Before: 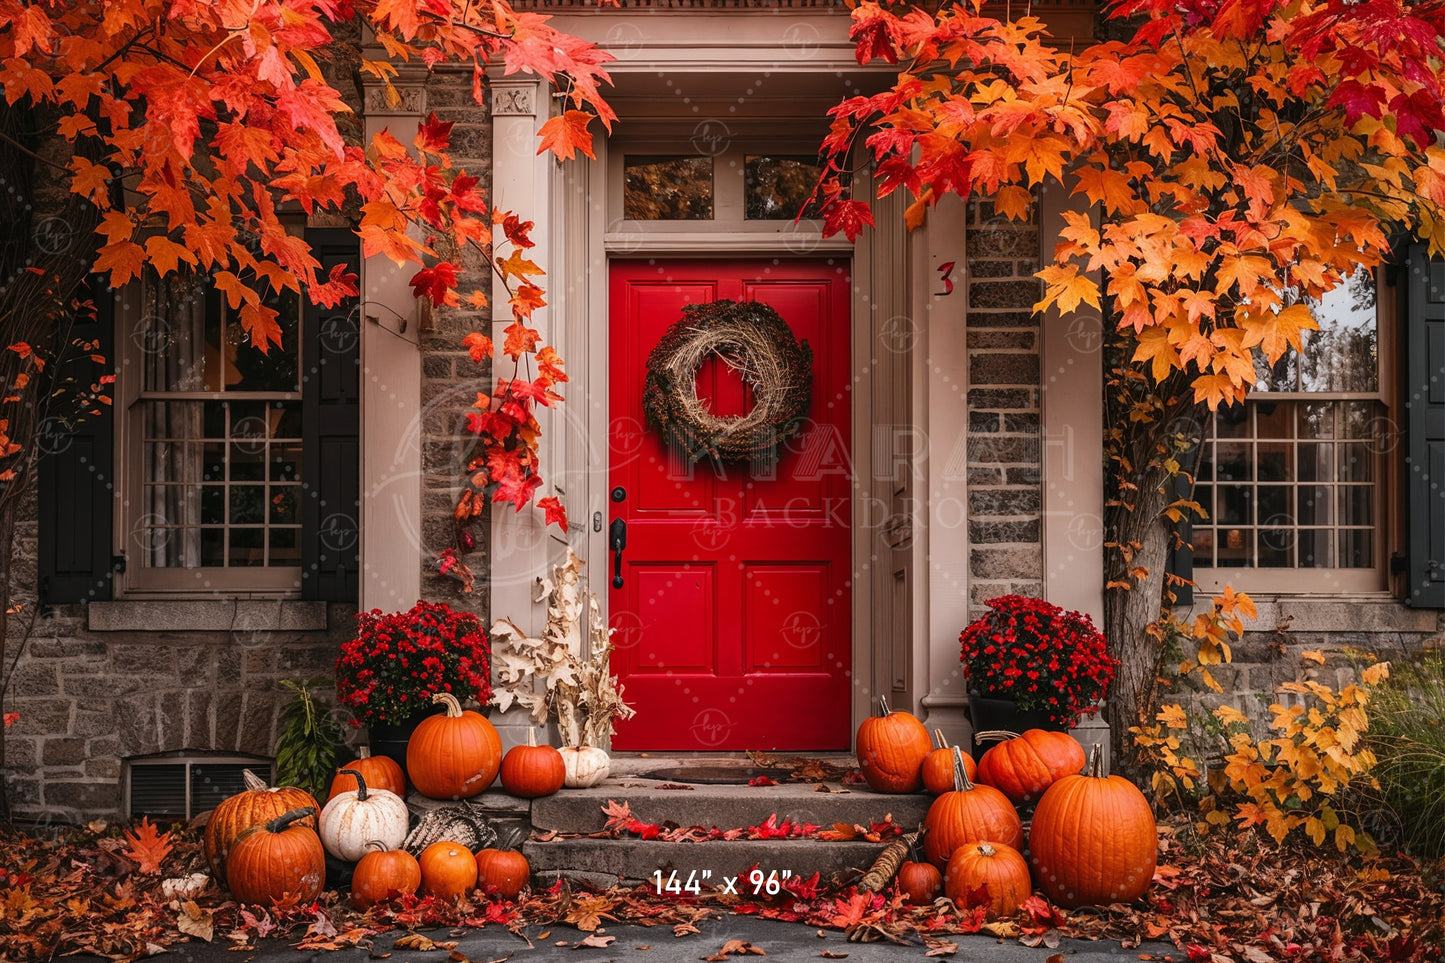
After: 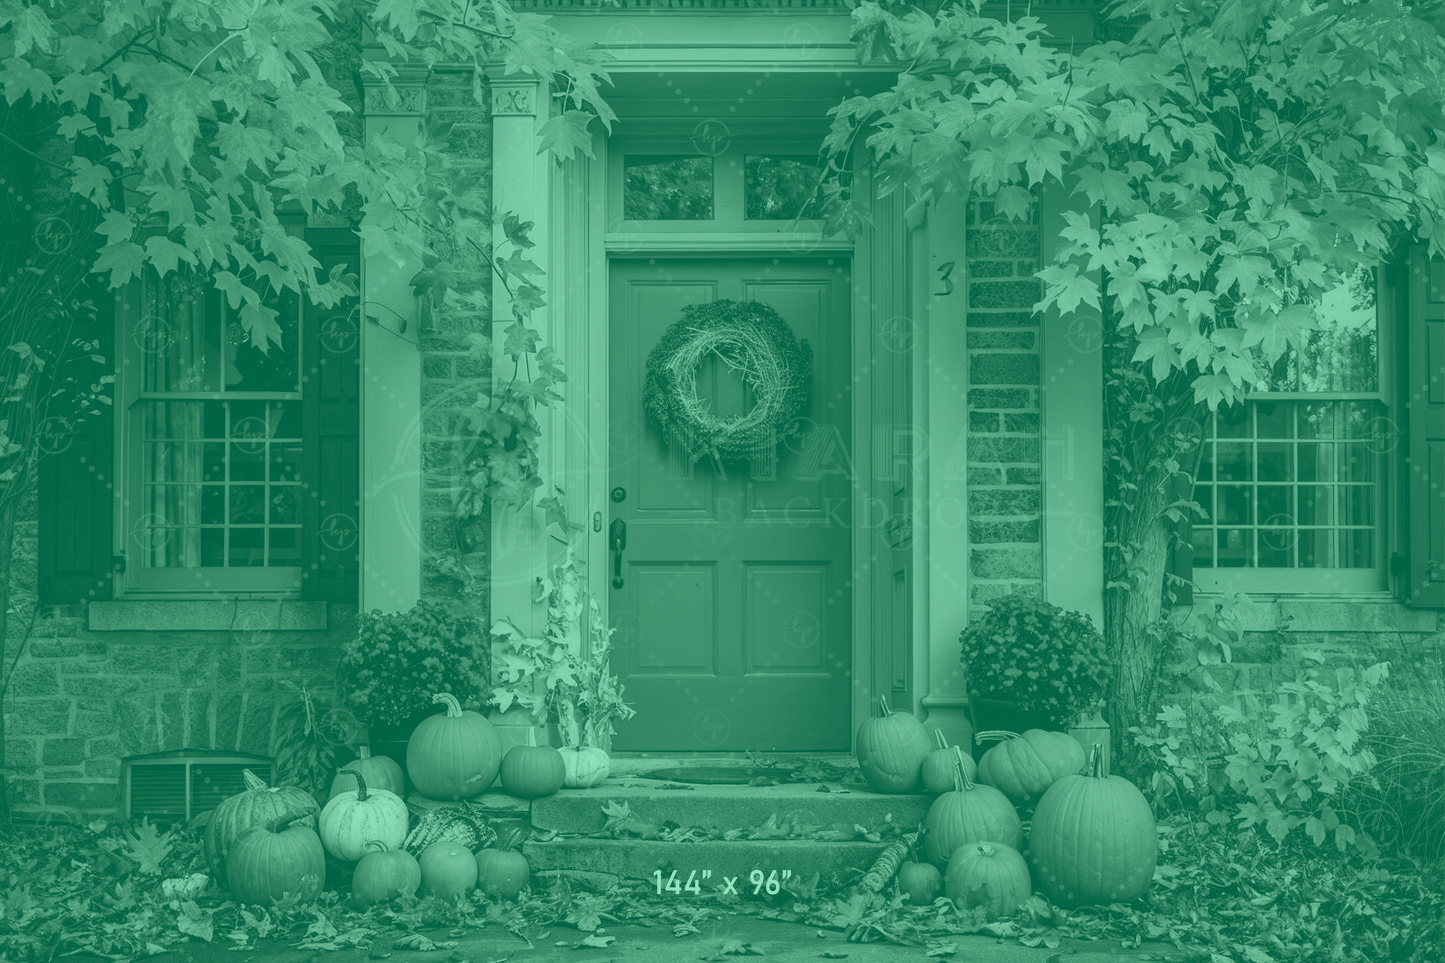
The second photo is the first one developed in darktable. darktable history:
color balance rgb: perceptual saturation grading › global saturation 30%, global vibrance 20%
colorize: hue 147.6°, saturation 65%, lightness 21.64%
